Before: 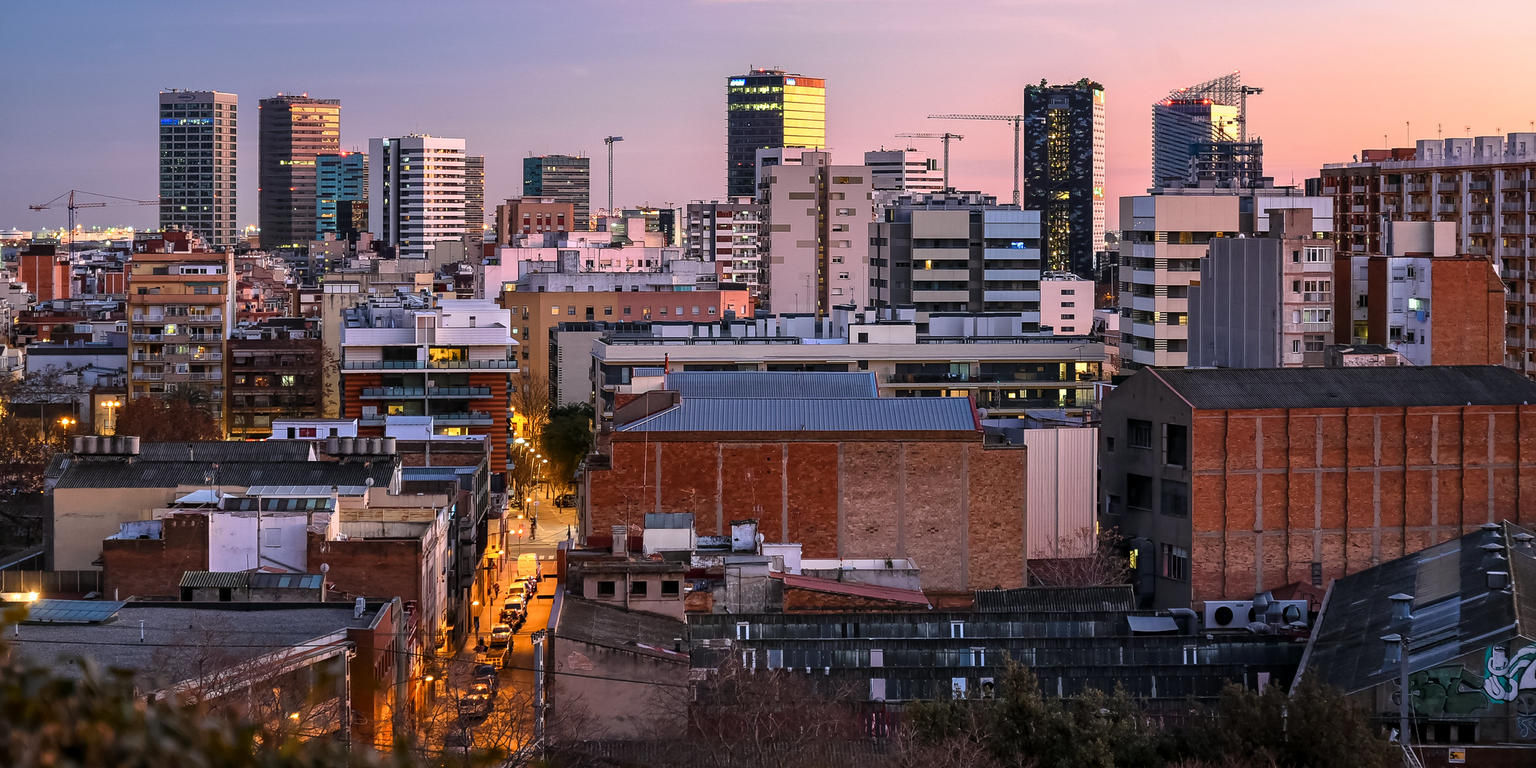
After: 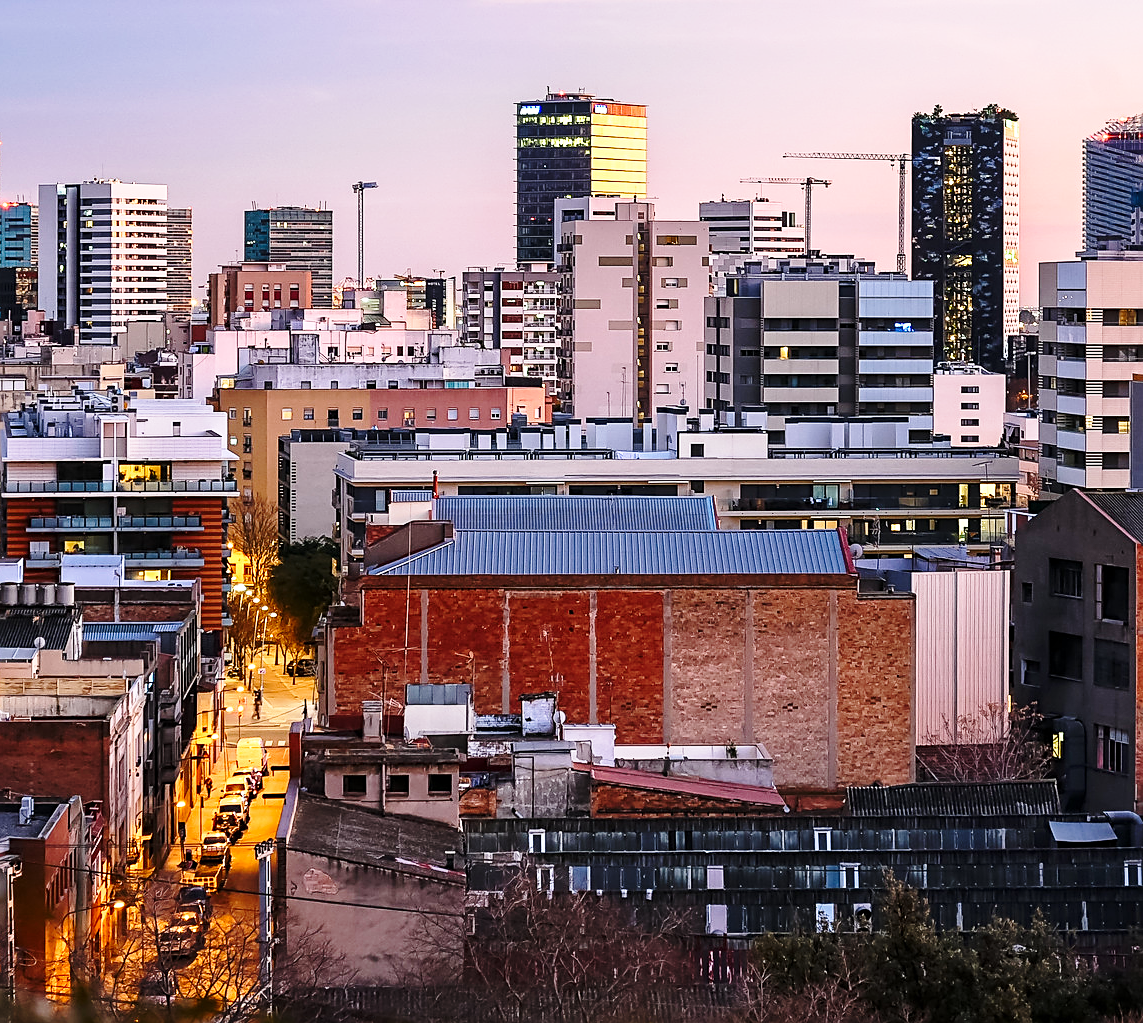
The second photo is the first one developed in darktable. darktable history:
crop: left 22.139%, right 22.003%, bottom 0.008%
base curve: curves: ch0 [(0, 0) (0.028, 0.03) (0.121, 0.232) (0.46, 0.748) (0.859, 0.968) (1, 1)], preserve colors none
sharpen: on, module defaults
